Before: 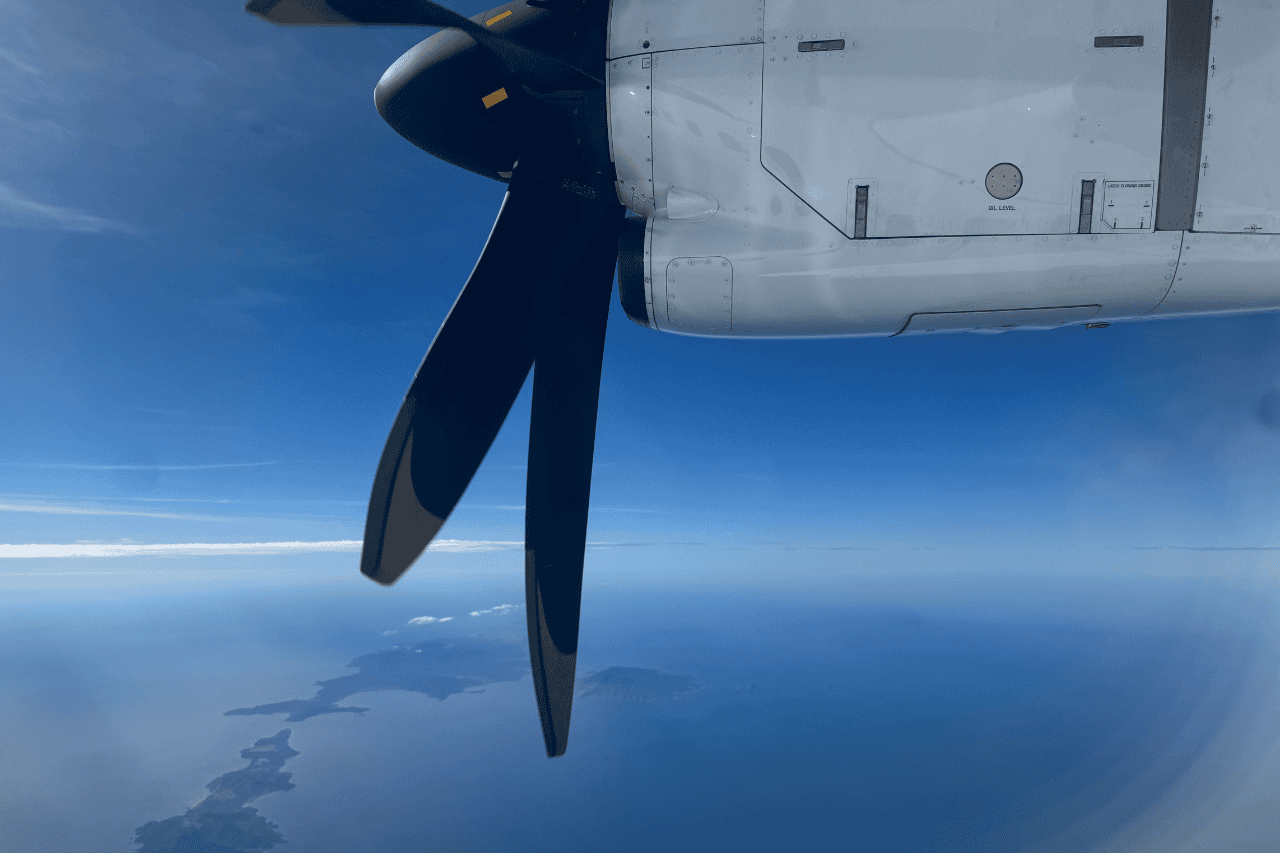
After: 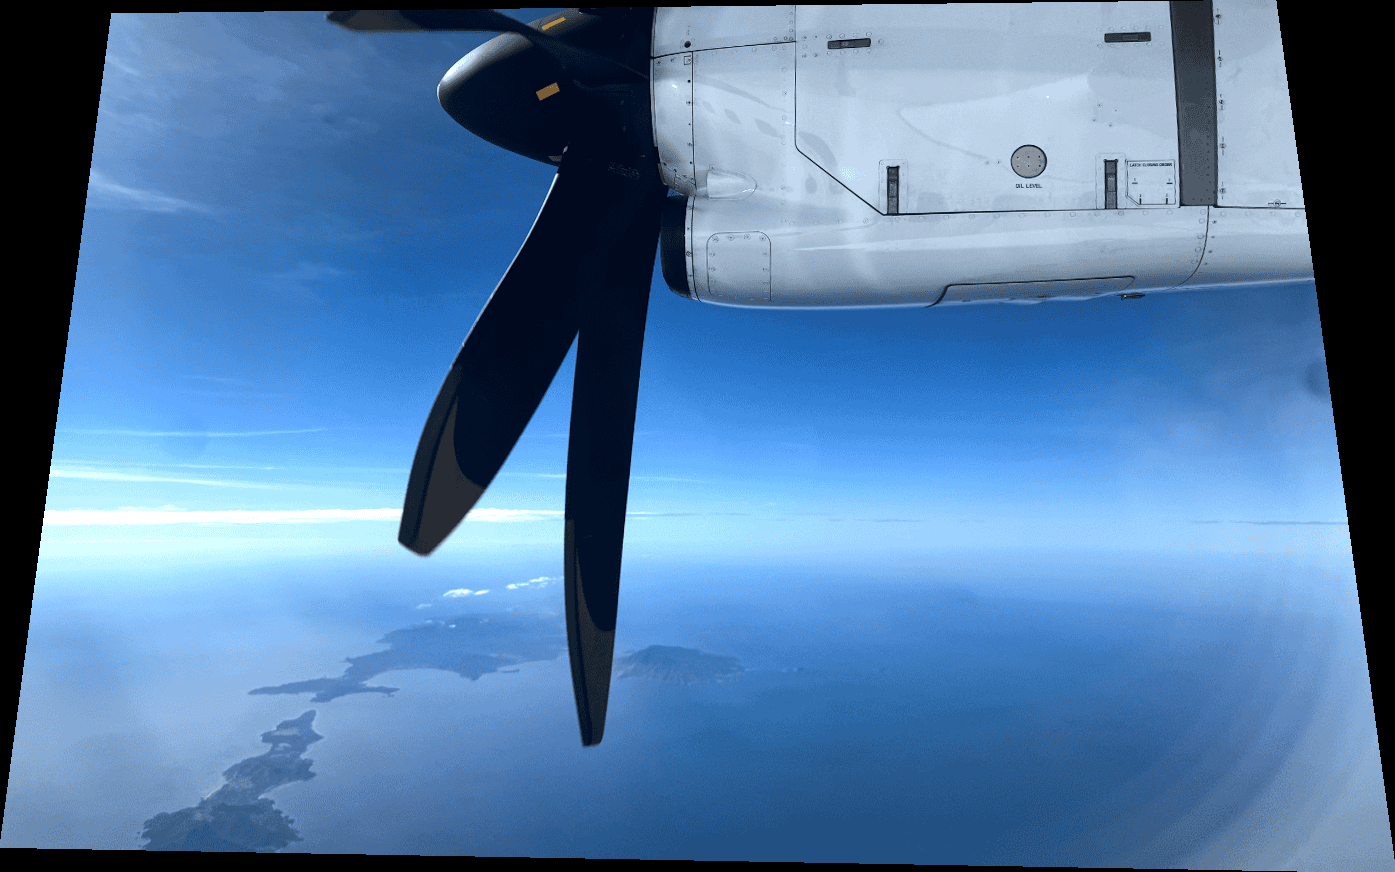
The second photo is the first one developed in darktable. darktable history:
tone equalizer: -8 EV -1.08 EV, -7 EV -1.01 EV, -6 EV -0.867 EV, -5 EV -0.578 EV, -3 EV 0.578 EV, -2 EV 0.867 EV, -1 EV 1.01 EV, +0 EV 1.08 EV, edges refinement/feathering 500, mask exposure compensation -1.57 EV, preserve details no
rotate and perspective: rotation 0.128°, lens shift (vertical) -0.181, lens shift (horizontal) -0.044, shear 0.001, automatic cropping off
